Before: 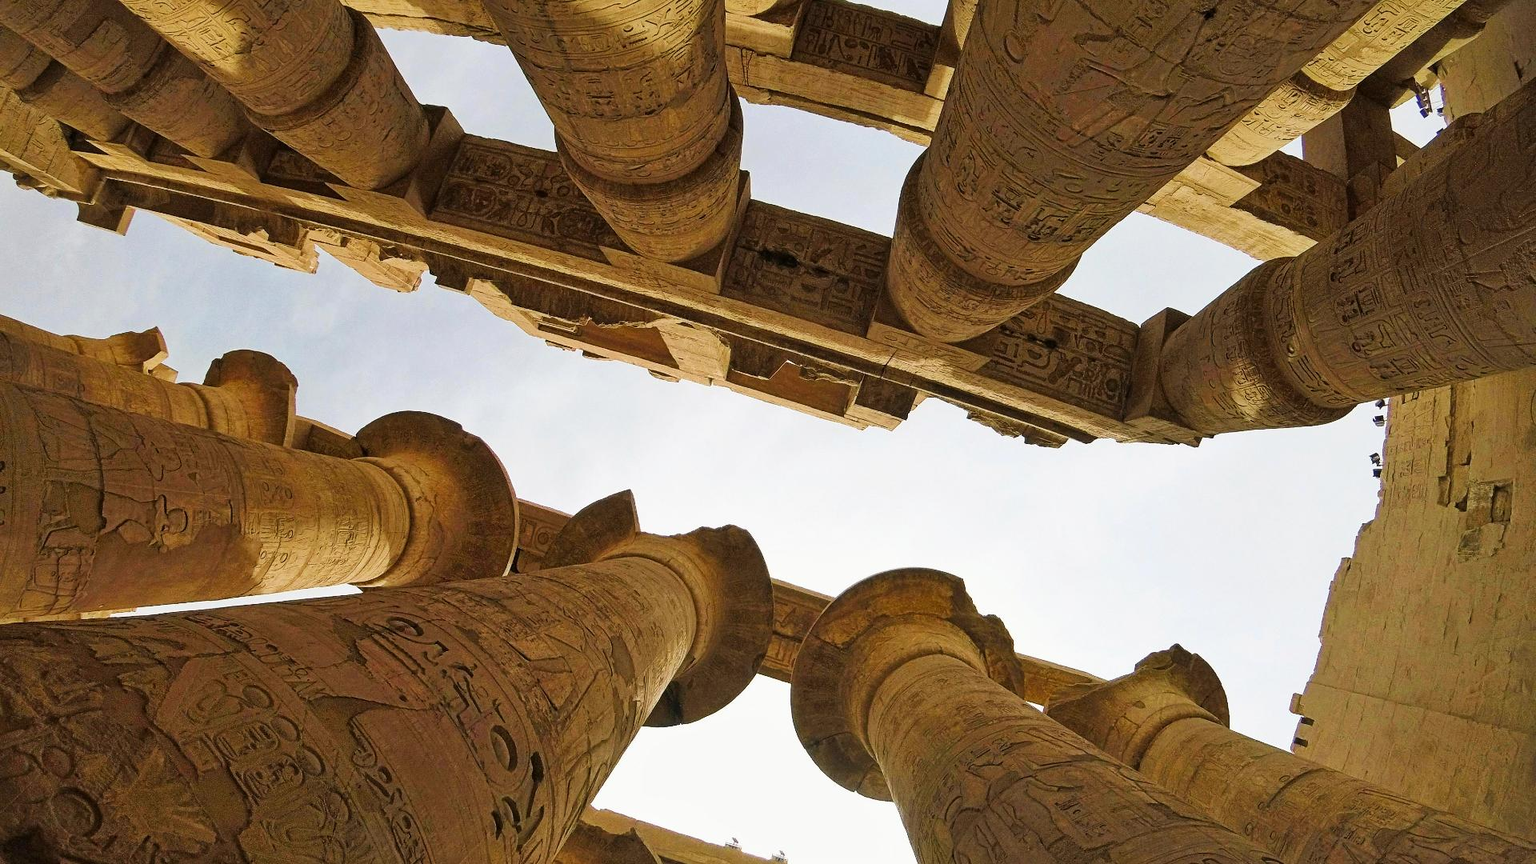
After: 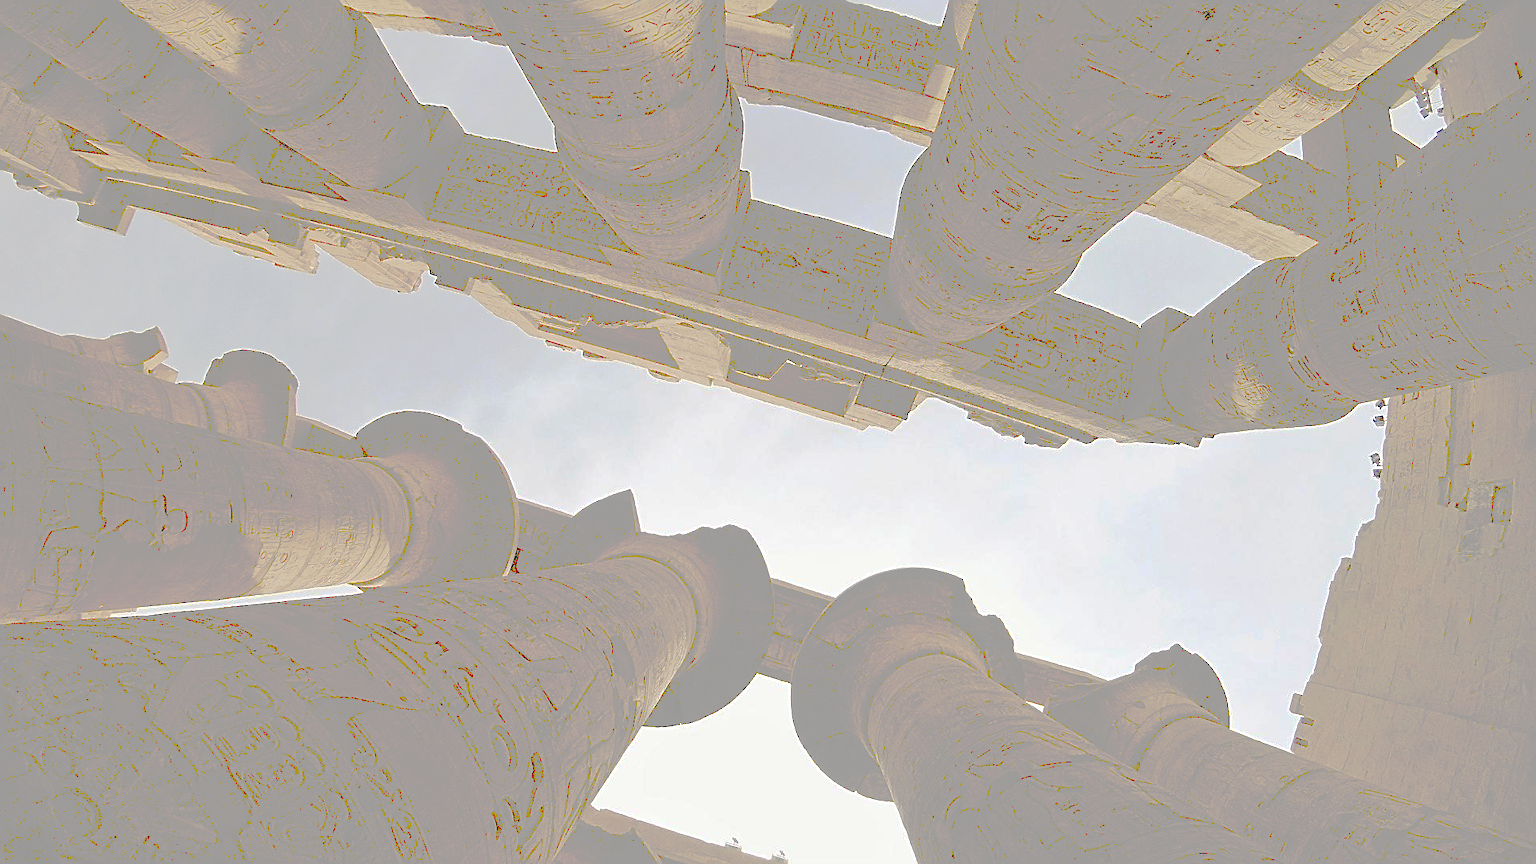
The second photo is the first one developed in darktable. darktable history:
tone curve: curves: ch0 [(0, 0) (0.003, 0.626) (0.011, 0.626) (0.025, 0.63) (0.044, 0.631) (0.069, 0.632) (0.1, 0.636) (0.136, 0.637) (0.177, 0.641) (0.224, 0.642) (0.277, 0.646) (0.335, 0.649) (0.399, 0.661) (0.468, 0.679) (0.543, 0.702) (0.623, 0.732) (0.709, 0.769) (0.801, 0.804) (0.898, 0.847) (1, 1)], preserve colors none
sharpen: on, module defaults
